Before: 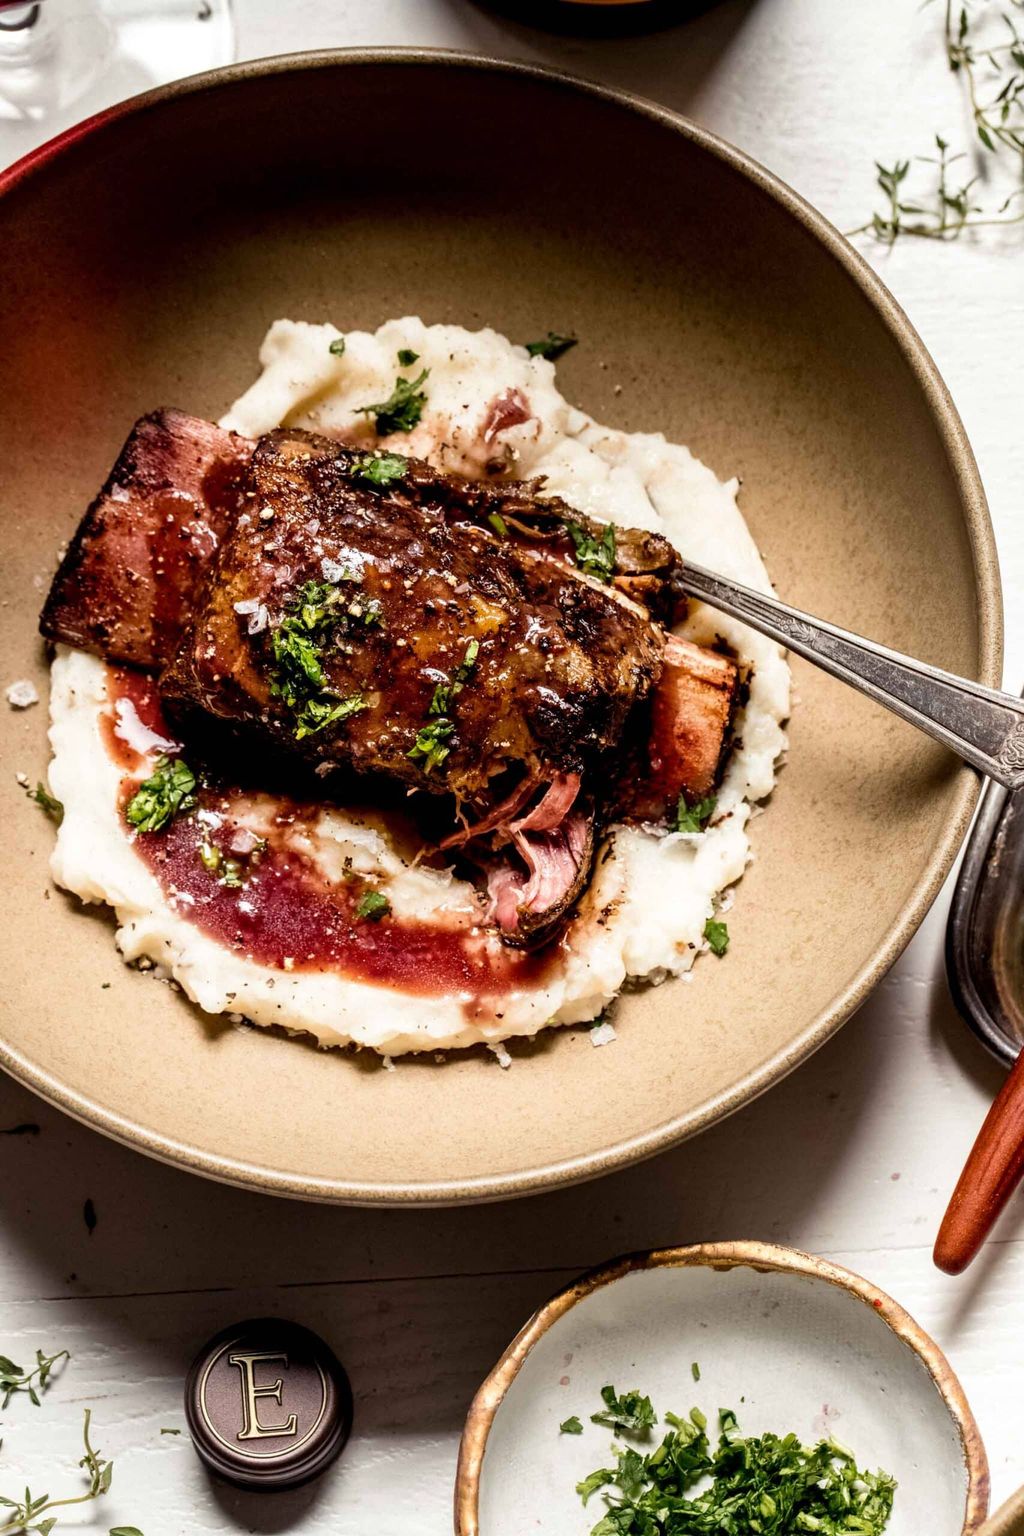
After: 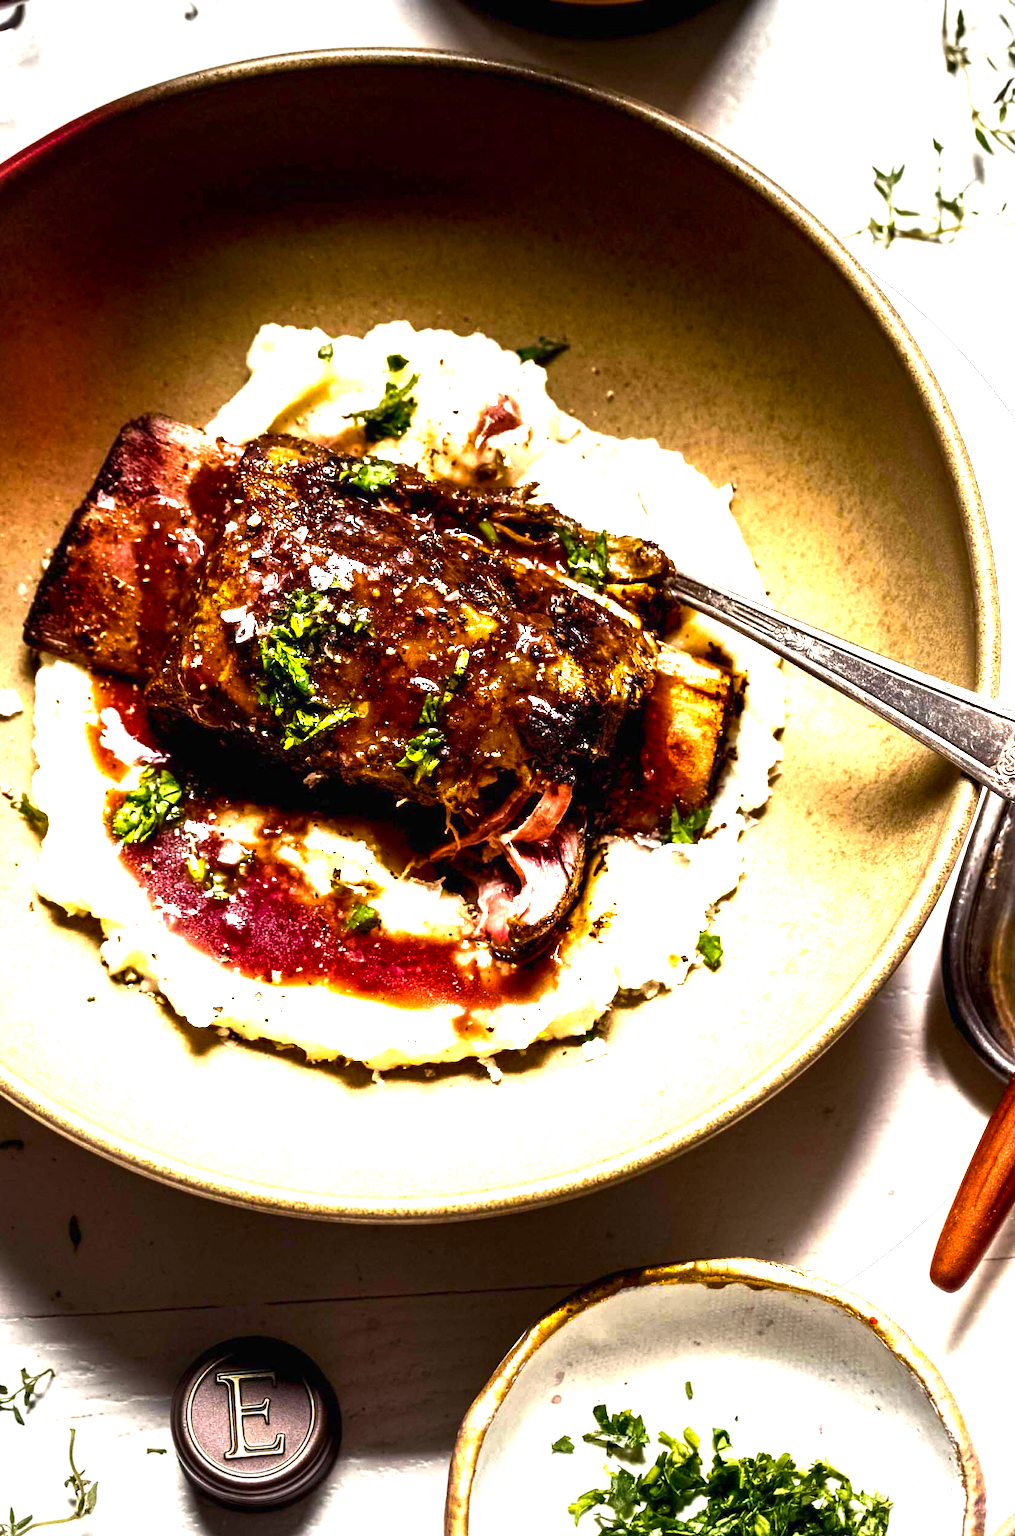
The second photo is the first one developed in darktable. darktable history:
color balance rgb: highlights gain › luminance 18.014%, perceptual saturation grading › global saturation 35.536%, perceptual brilliance grading › highlights 74.982%, perceptual brilliance grading › shadows -30.081%, contrast -29.895%
crop and rotate: left 1.614%, right 0.525%, bottom 1.306%
vignetting: brightness -0.578, saturation -0.269, unbound false
